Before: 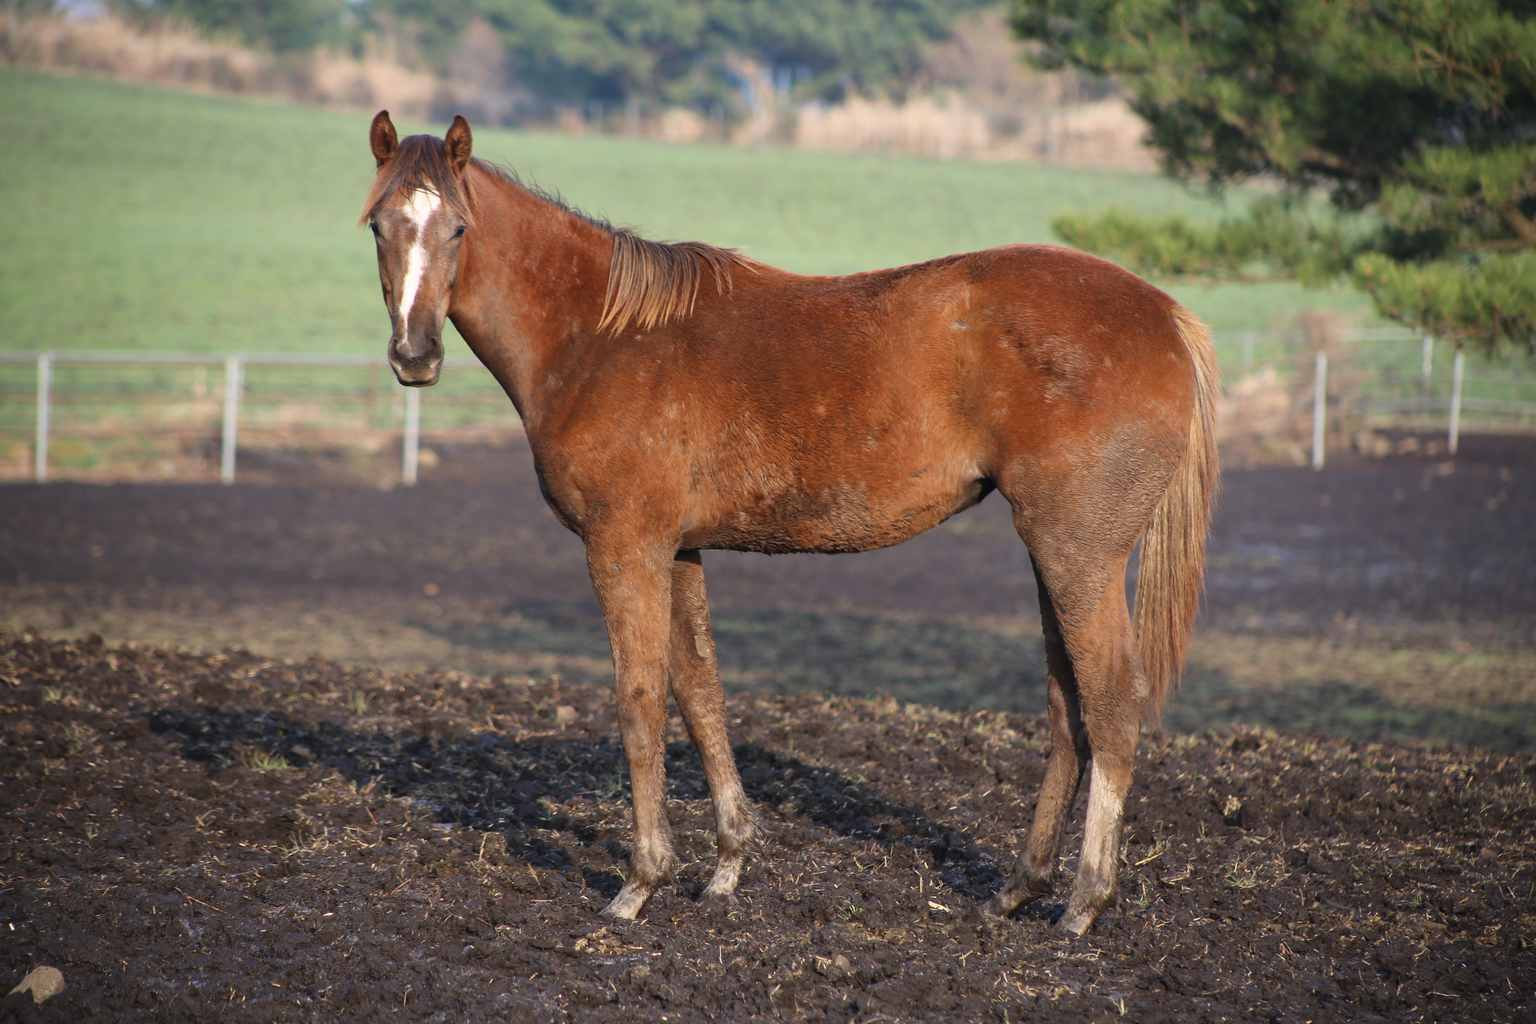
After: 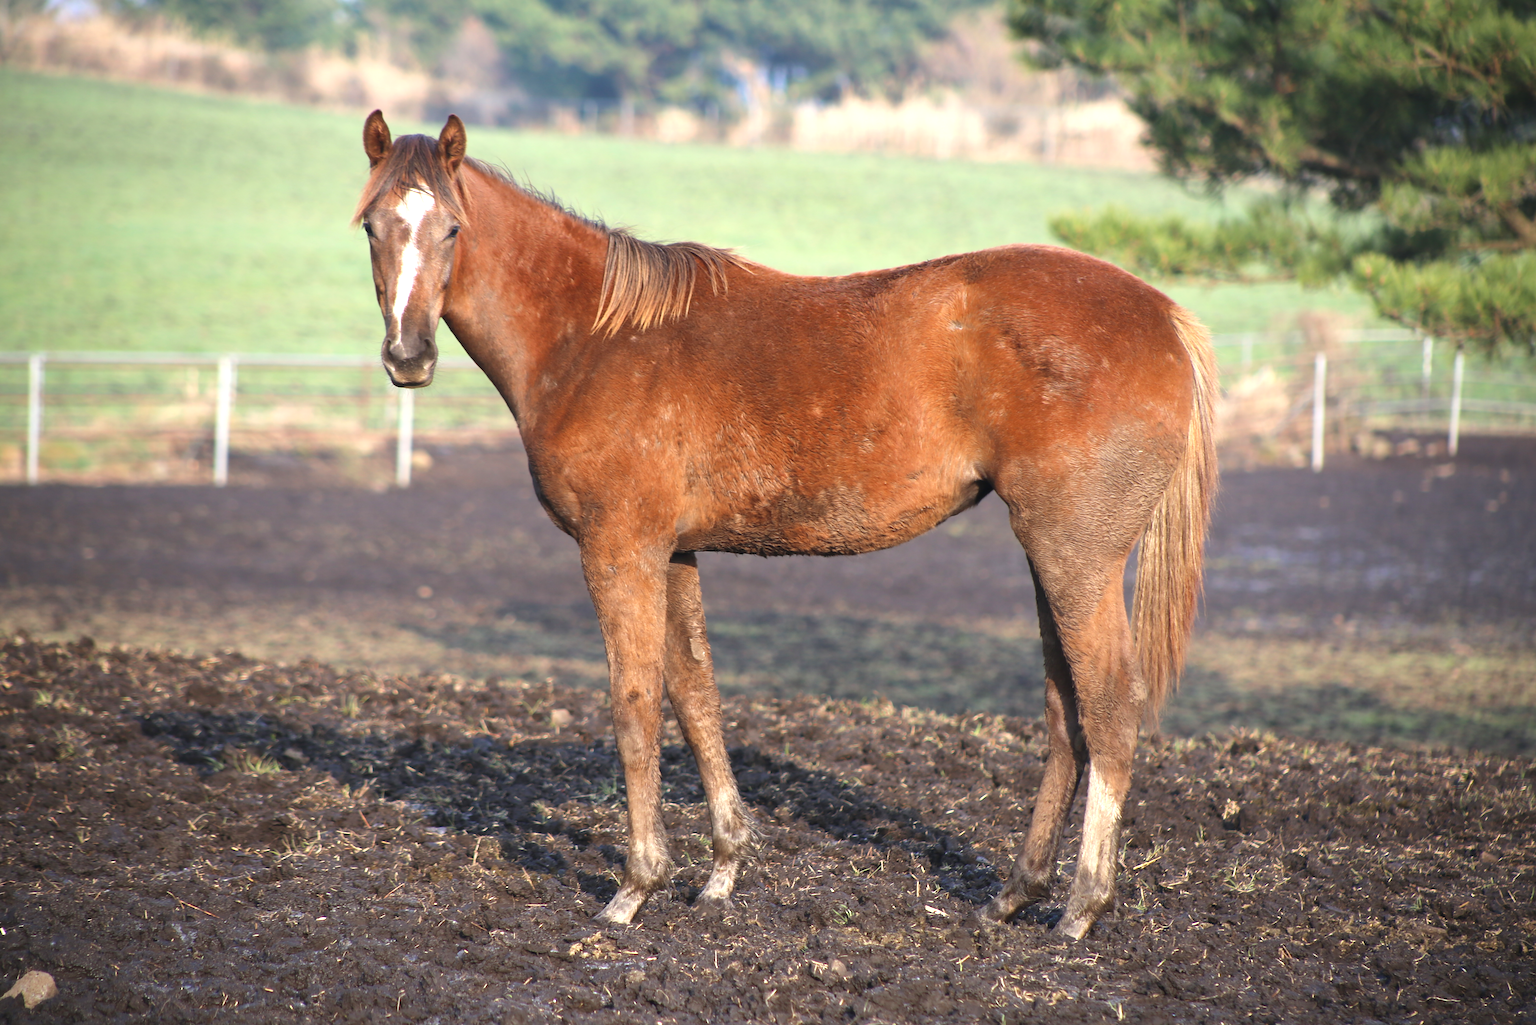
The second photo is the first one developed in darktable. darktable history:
crop and rotate: left 0.614%, top 0.179%, bottom 0.309%
exposure: exposure 0.781 EV, compensate highlight preservation false
